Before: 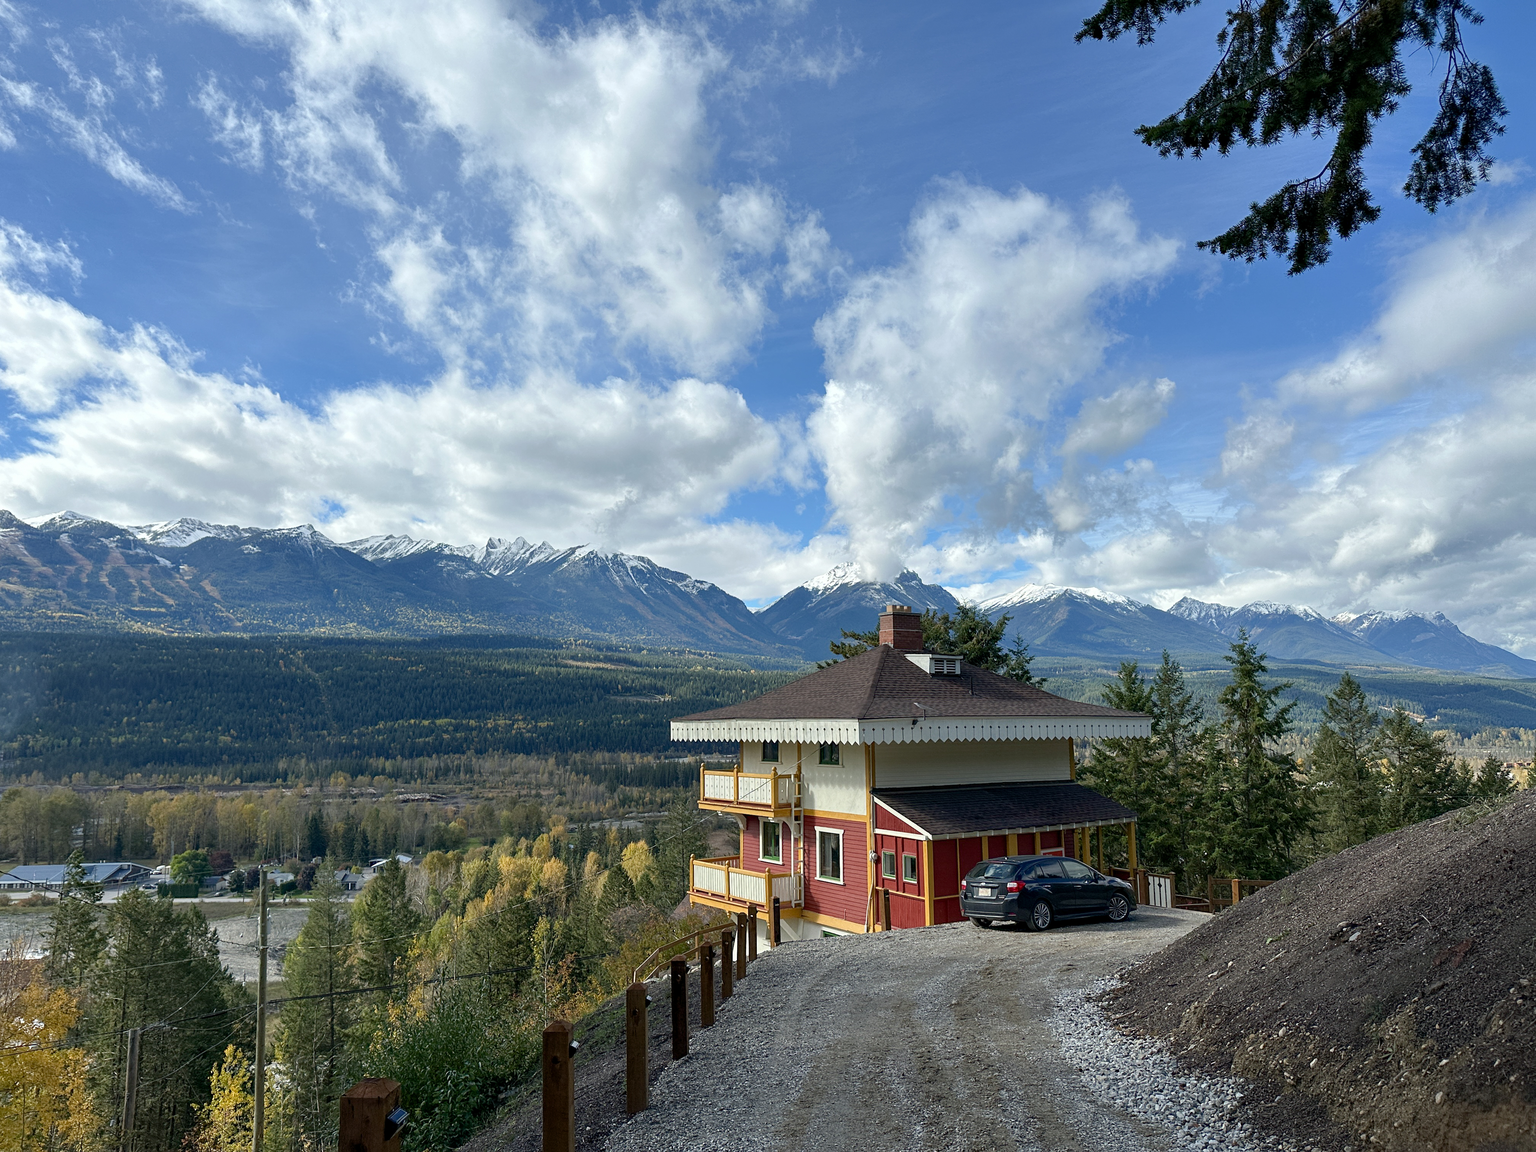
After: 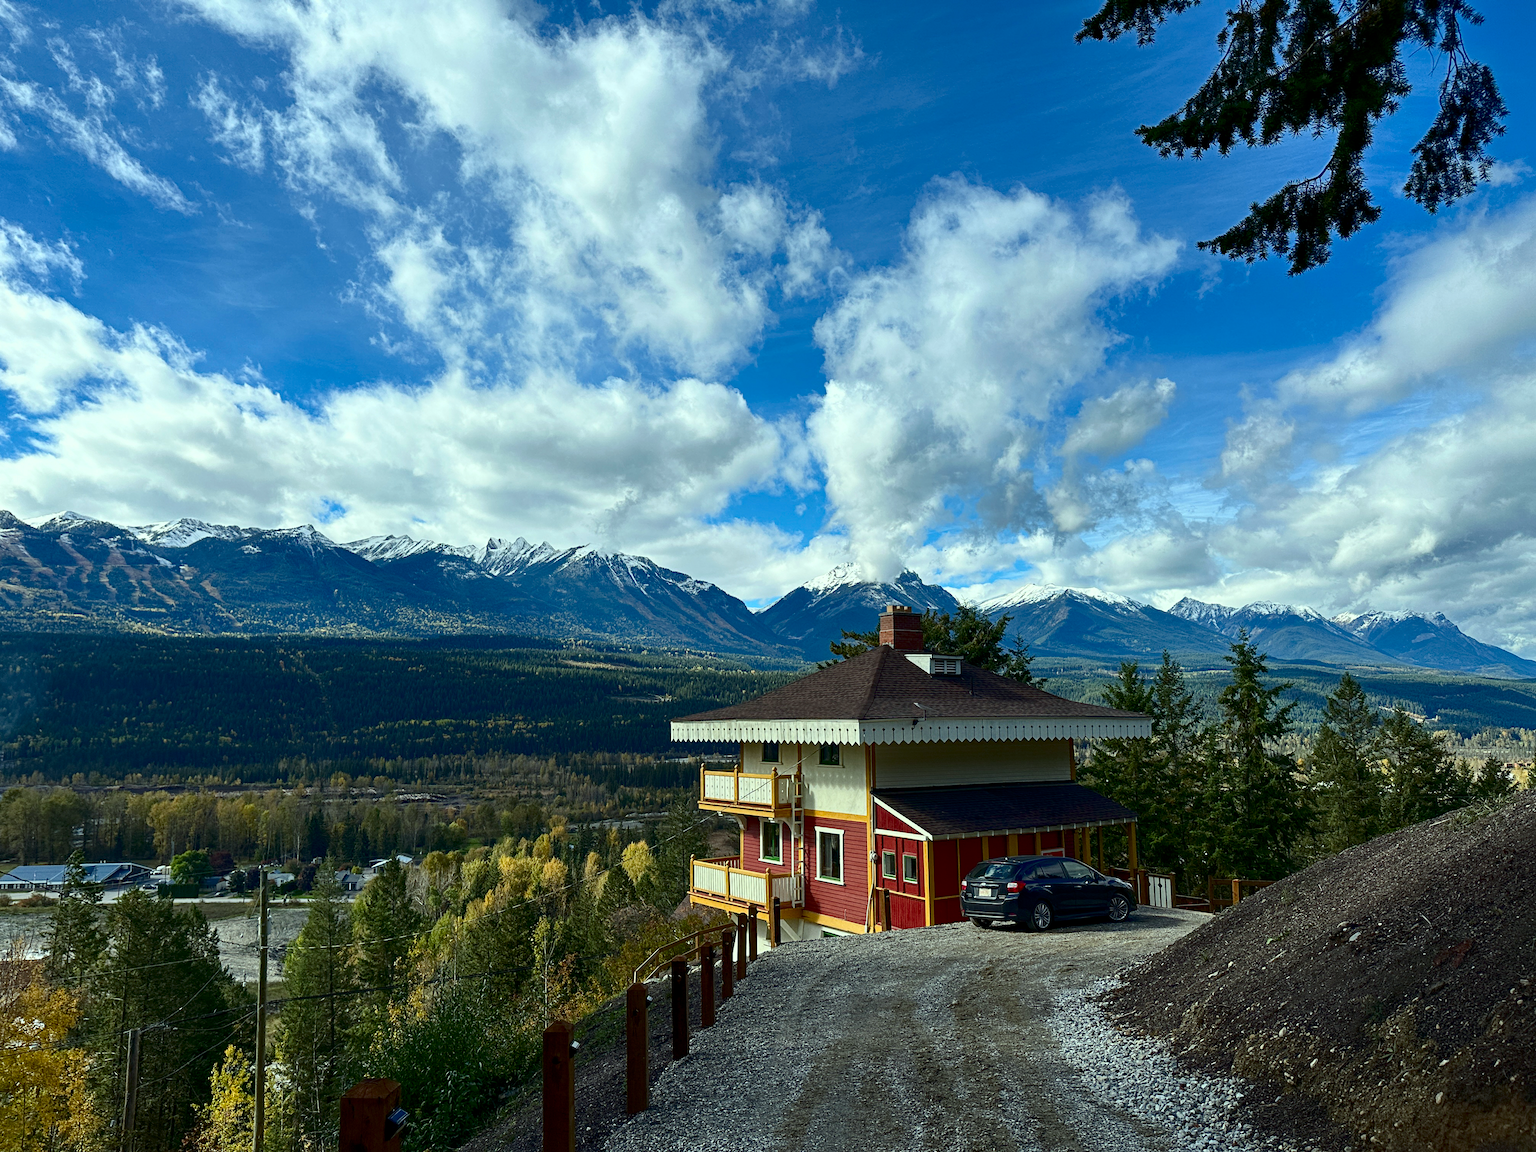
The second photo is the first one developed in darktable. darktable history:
haze removal: compatibility mode true, adaptive false
color correction: highlights a* -8.01, highlights b* 3.2
contrast brightness saturation: contrast 0.205, brightness -0.114, saturation 0.209
